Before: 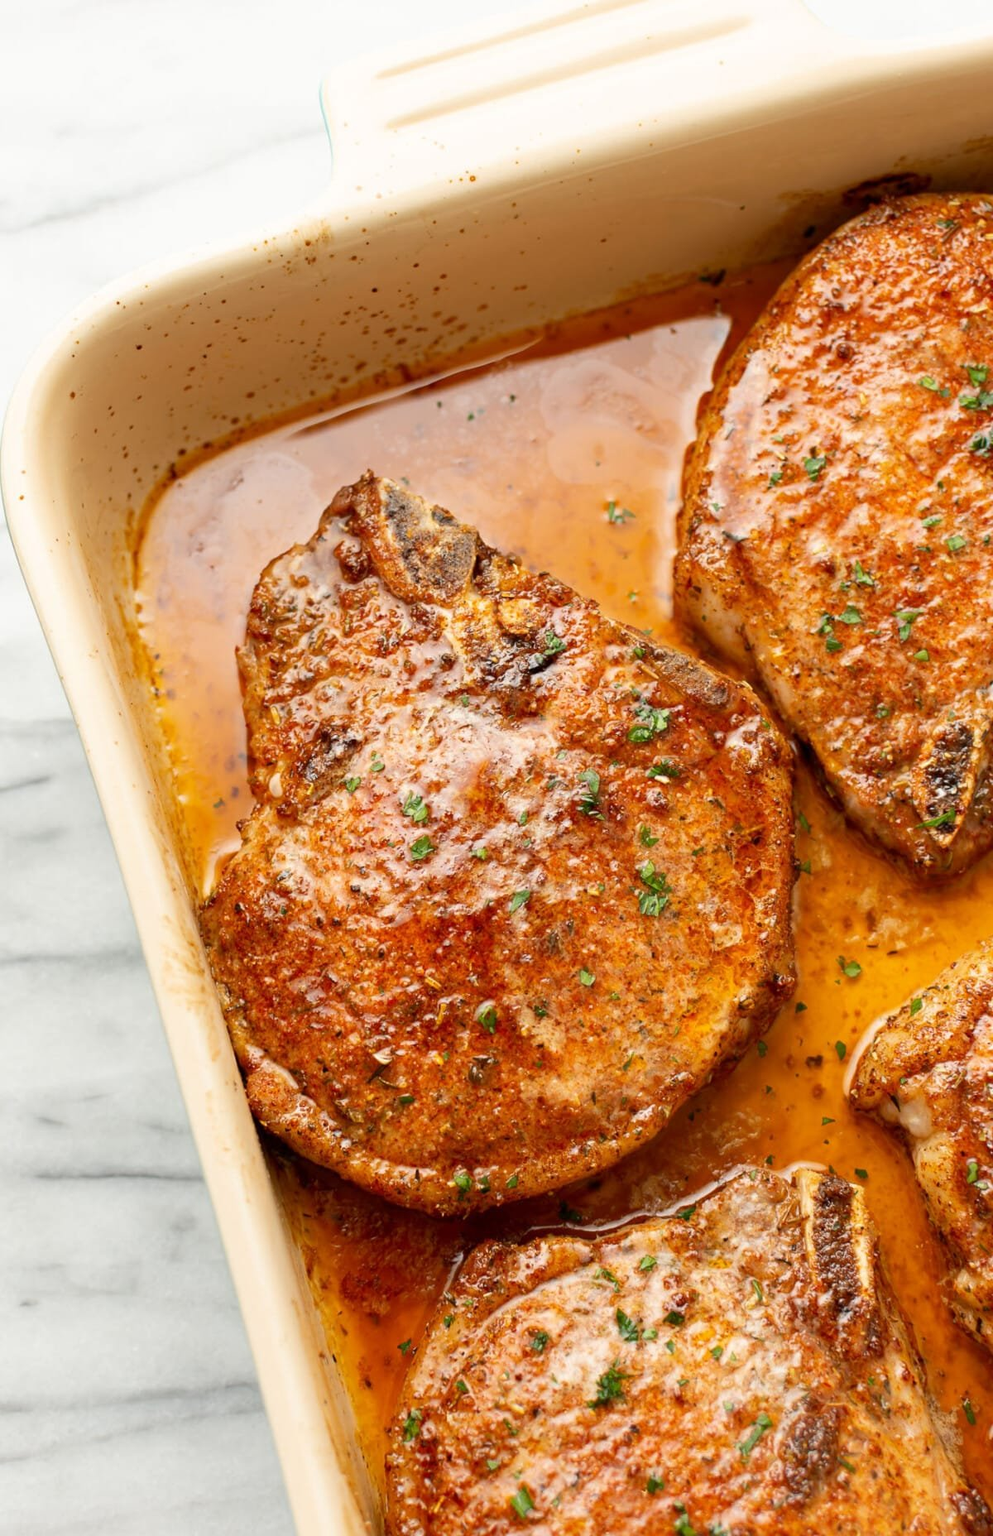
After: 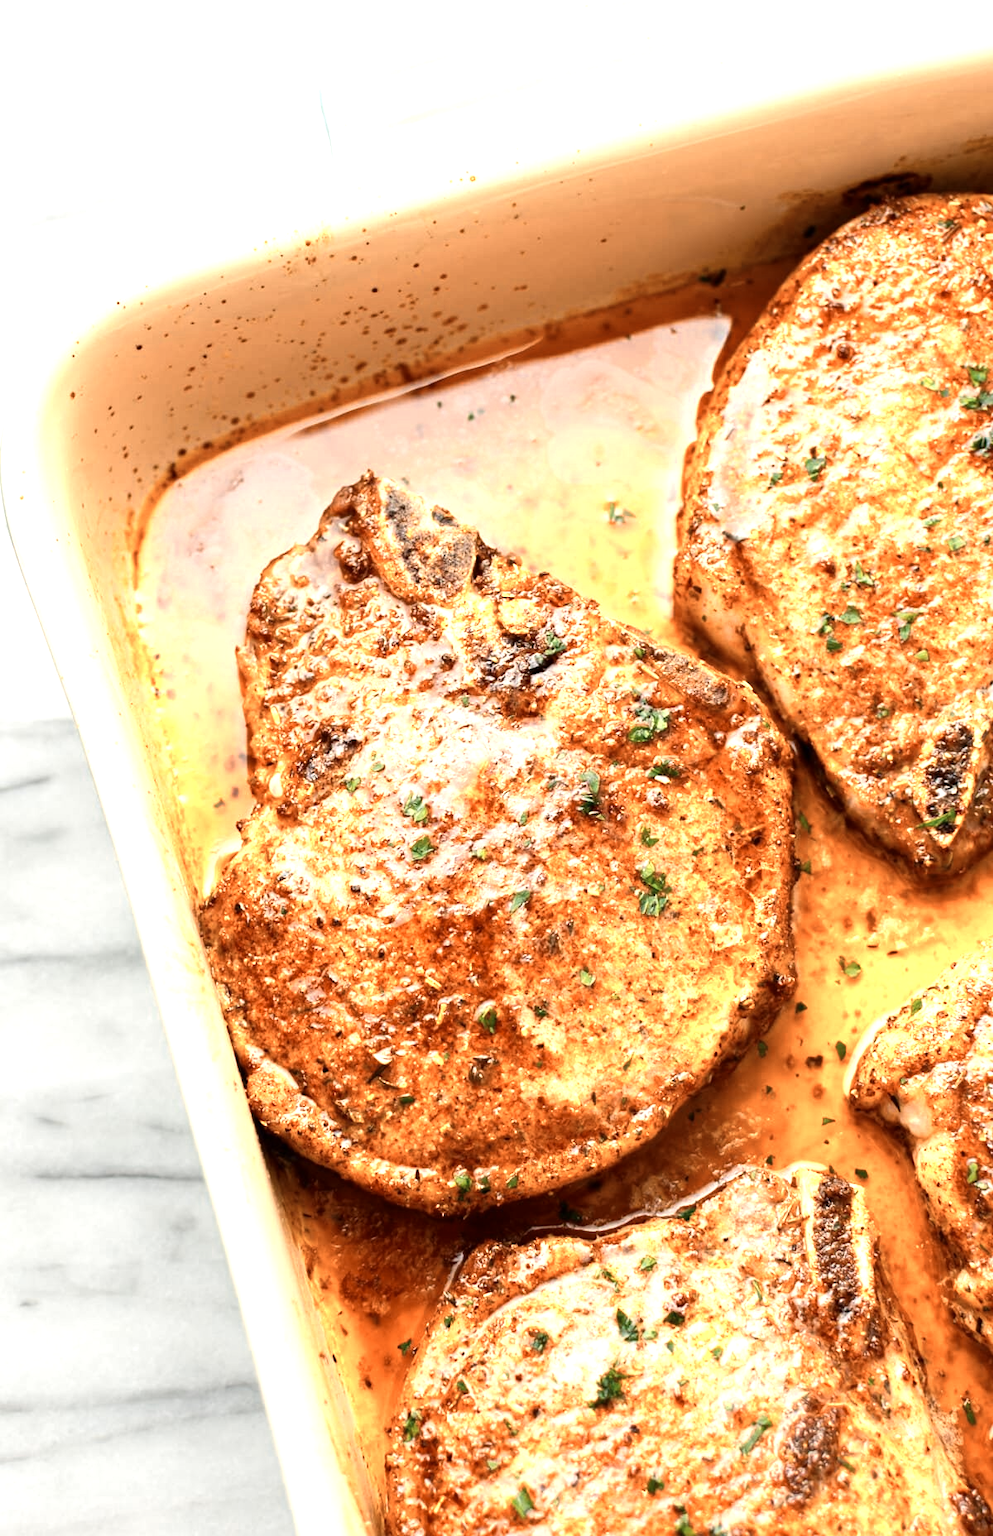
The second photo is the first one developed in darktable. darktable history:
tone equalizer: -8 EV -0.417 EV, -7 EV -0.389 EV, -6 EV -0.333 EV, -5 EV -0.222 EV, -3 EV 0.222 EV, -2 EV 0.333 EV, -1 EV 0.389 EV, +0 EV 0.417 EV, edges refinement/feathering 500, mask exposure compensation -1.57 EV, preserve details no
color zones: curves: ch0 [(0.018, 0.548) (0.197, 0.654) (0.425, 0.447) (0.605, 0.658) (0.732, 0.579)]; ch1 [(0.105, 0.531) (0.224, 0.531) (0.386, 0.39) (0.618, 0.456) (0.732, 0.456) (0.956, 0.421)]; ch2 [(0.039, 0.583) (0.215, 0.465) (0.399, 0.544) (0.465, 0.548) (0.614, 0.447) (0.724, 0.43) (0.882, 0.623) (0.956, 0.632)]
white balance: emerald 1
